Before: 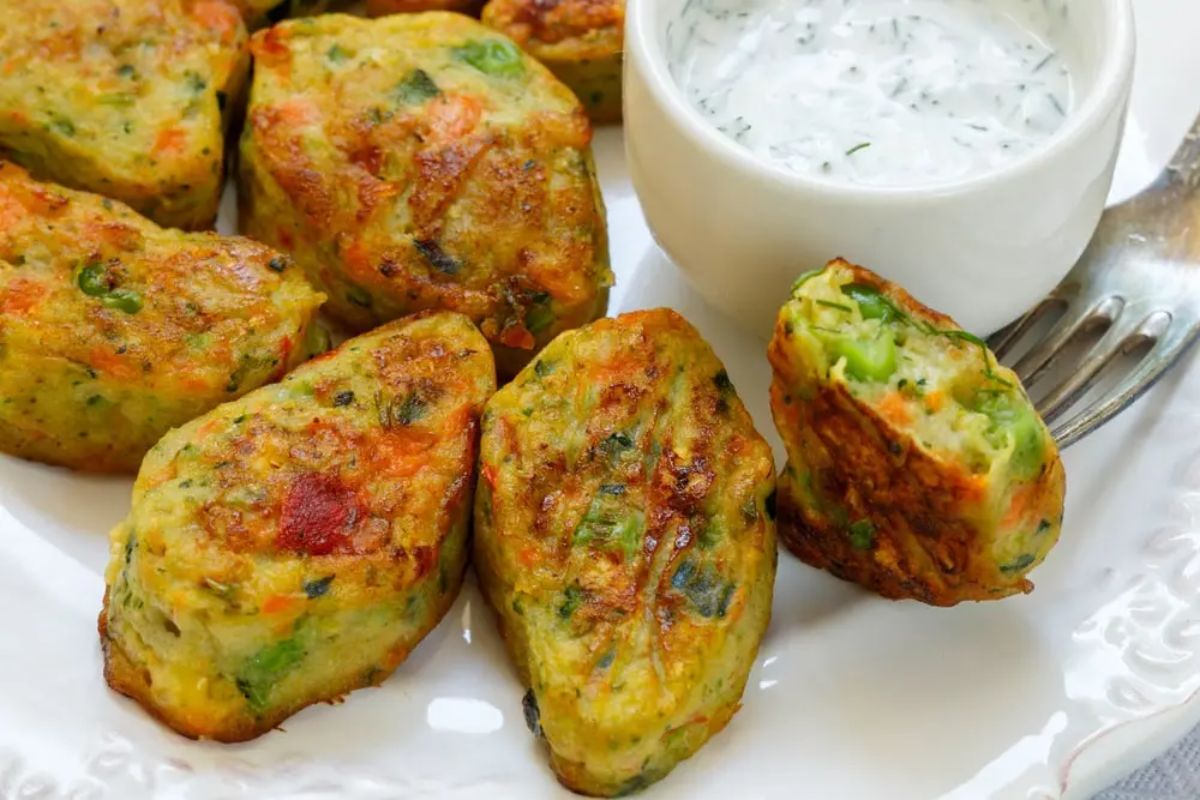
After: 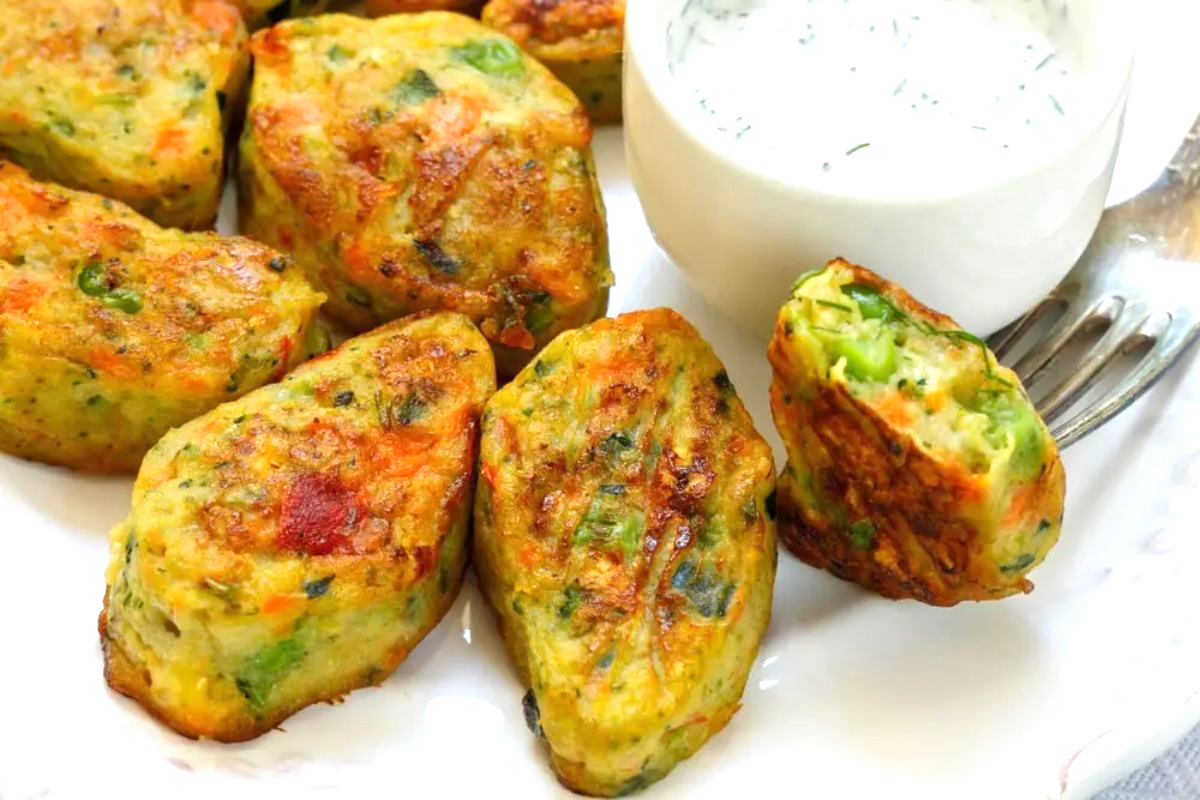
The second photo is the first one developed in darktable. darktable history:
exposure: exposure 0.608 EV, compensate exposure bias true, compensate highlight preservation false
